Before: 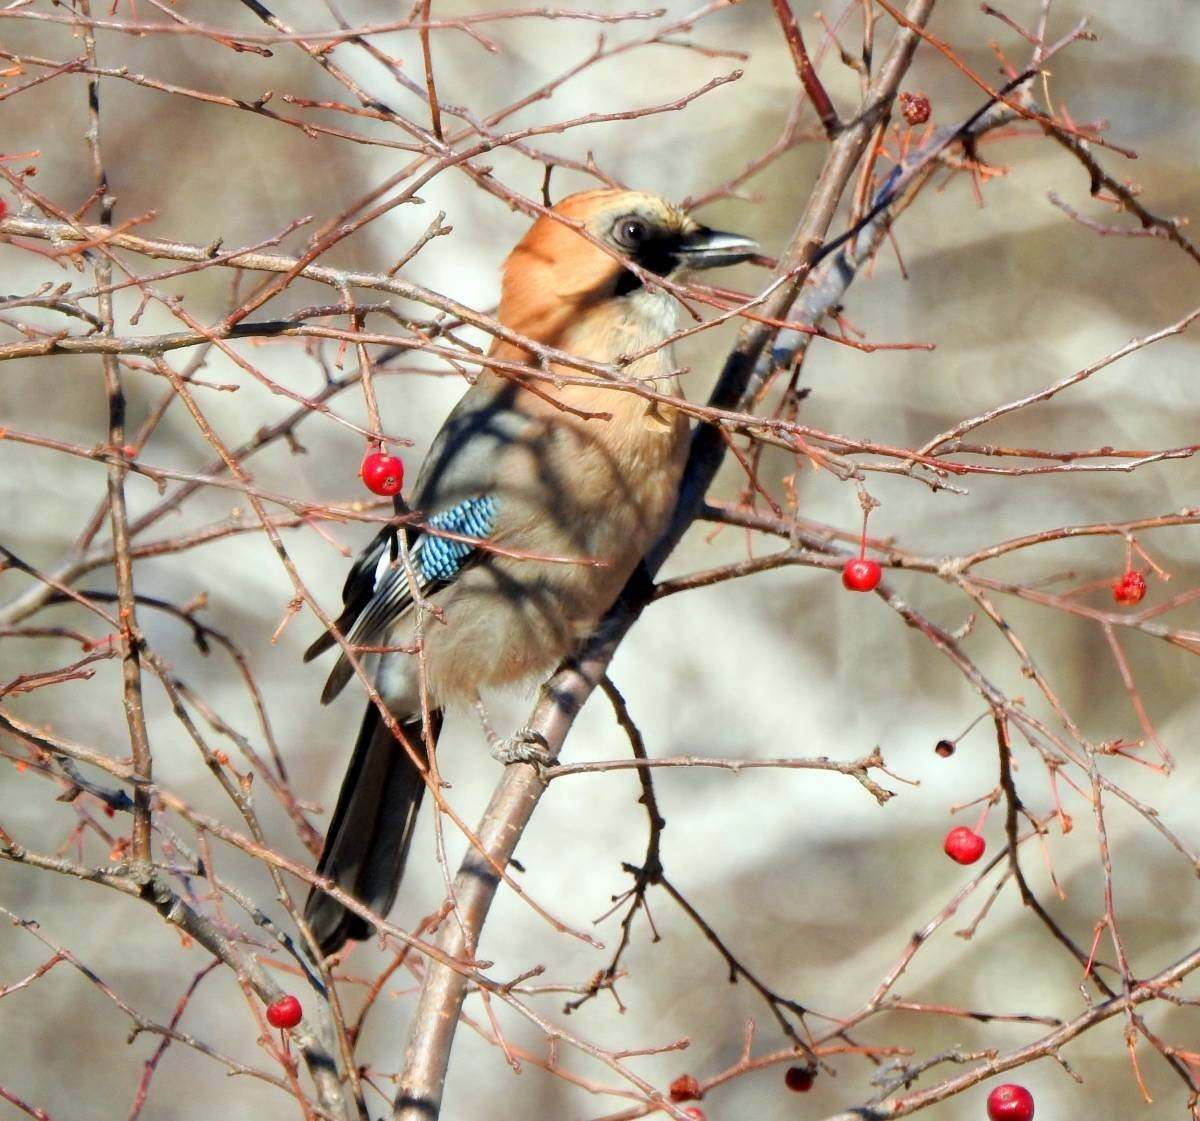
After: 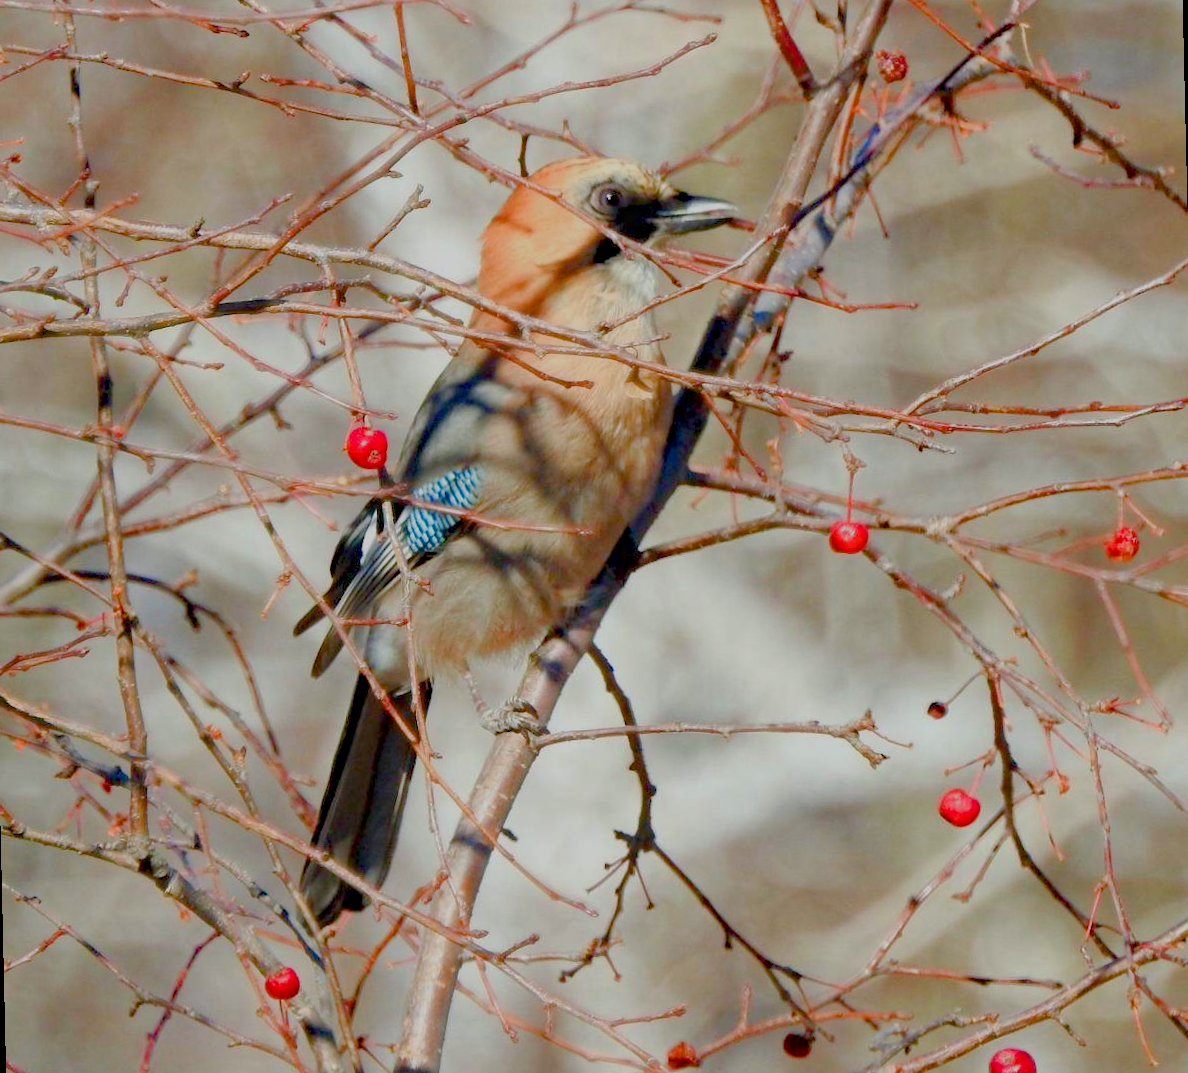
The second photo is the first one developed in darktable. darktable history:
haze removal: compatibility mode true, adaptive false
rotate and perspective: rotation -1.32°, lens shift (horizontal) -0.031, crop left 0.015, crop right 0.985, crop top 0.047, crop bottom 0.982
color balance rgb: shadows lift › chroma 1%, shadows lift › hue 113°, highlights gain › chroma 0.2%, highlights gain › hue 333°, perceptual saturation grading › global saturation 20%, perceptual saturation grading › highlights -50%, perceptual saturation grading › shadows 25%, contrast -30%
